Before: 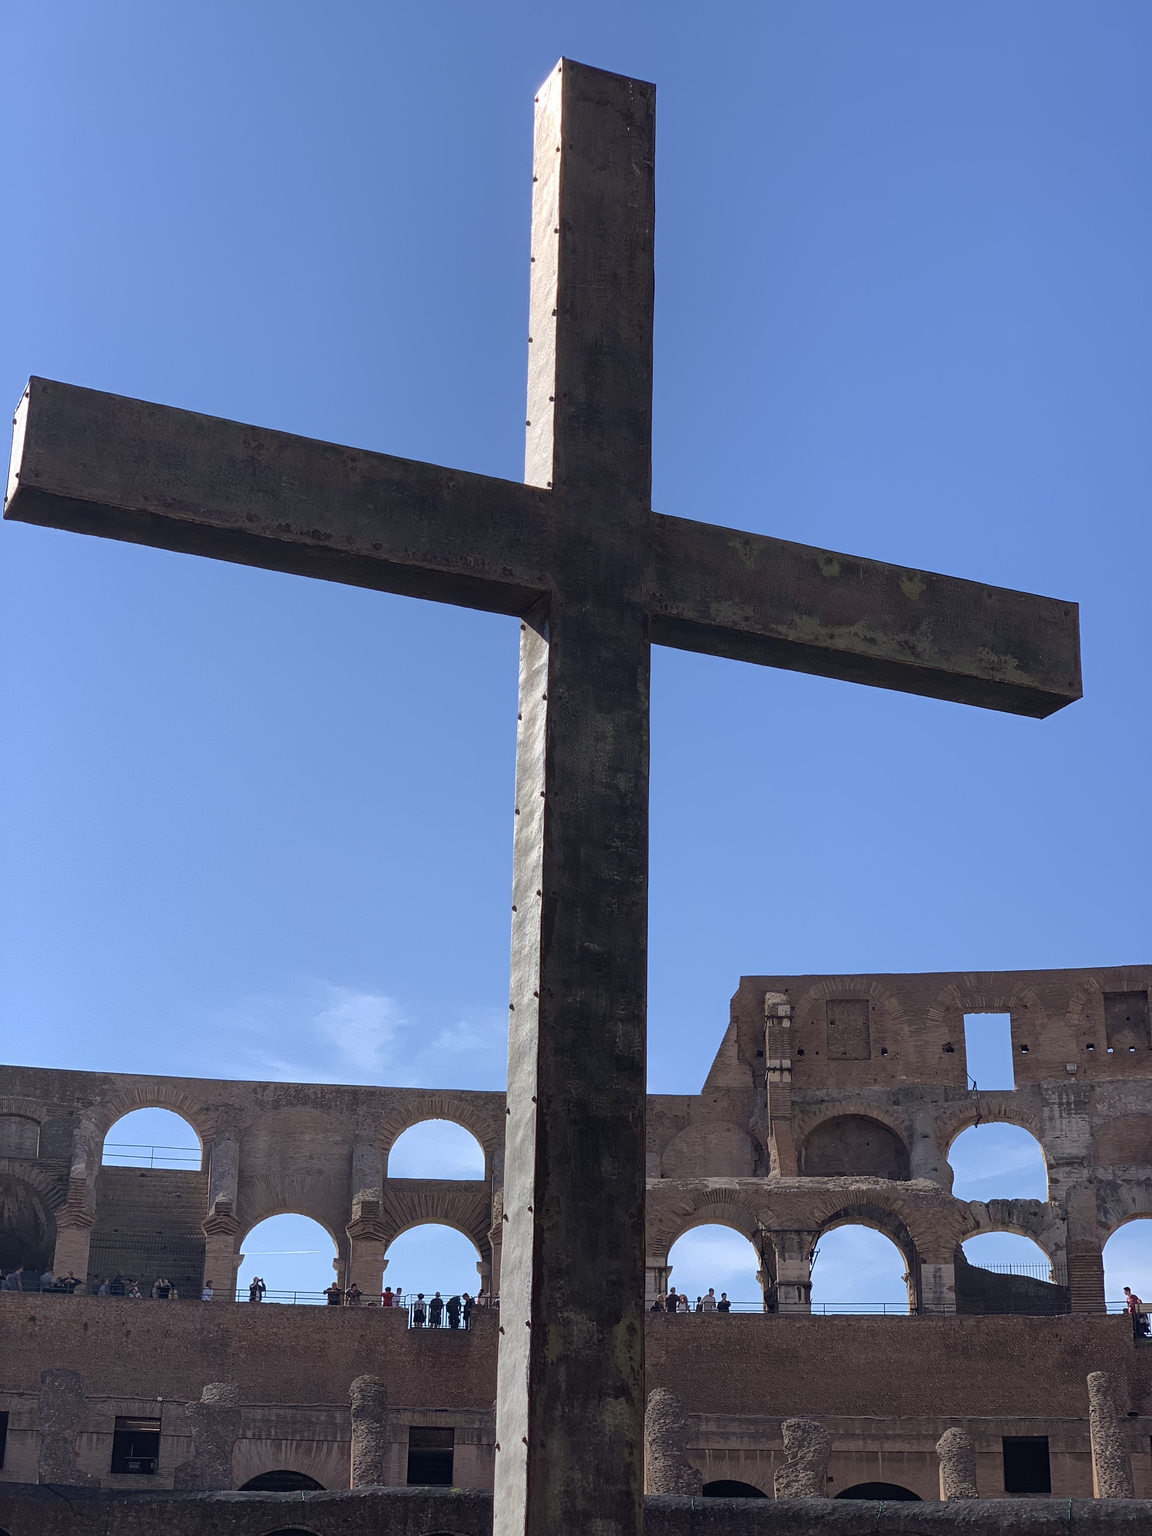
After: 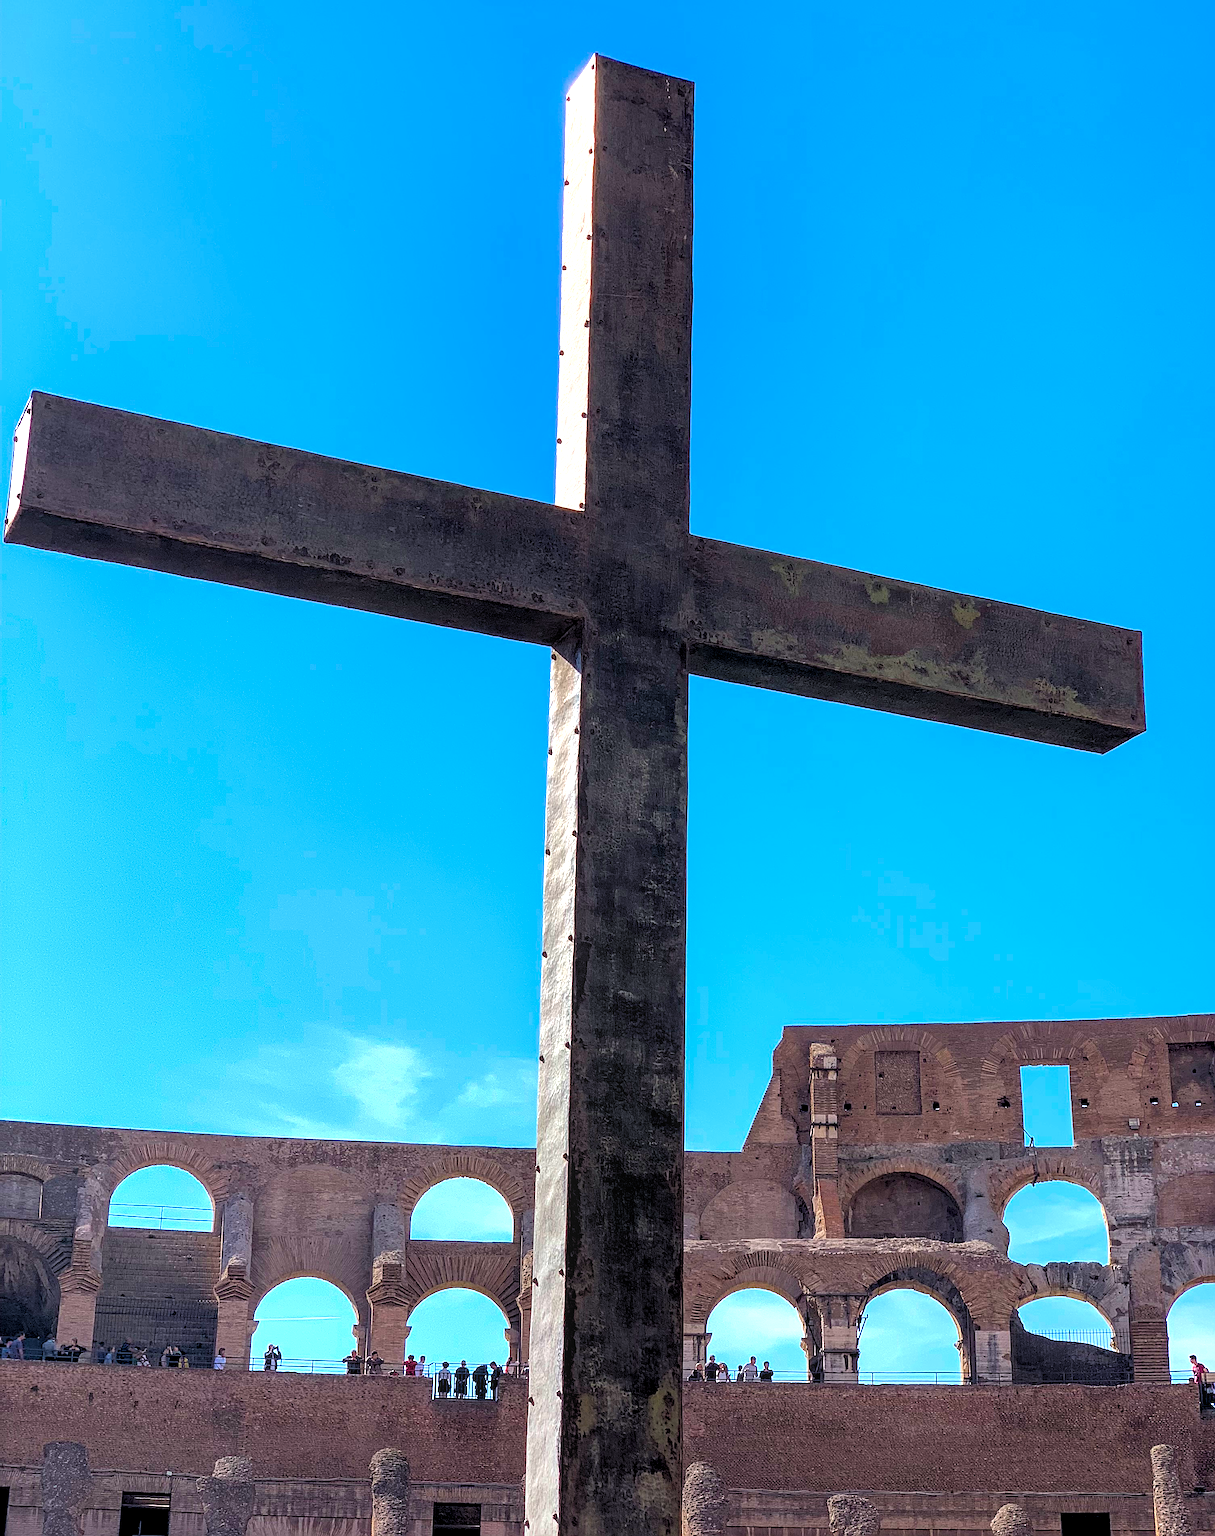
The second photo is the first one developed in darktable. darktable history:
crop: top 0.448%, right 0.264%, bottom 5.045%
color balance rgb: linear chroma grading › global chroma 20%, perceptual saturation grading › global saturation 25%, perceptual brilliance grading › global brilliance 20%, global vibrance 20%
rgb levels: levels [[0.013, 0.434, 0.89], [0, 0.5, 1], [0, 0.5, 1]]
sharpen: on, module defaults
local contrast: on, module defaults
